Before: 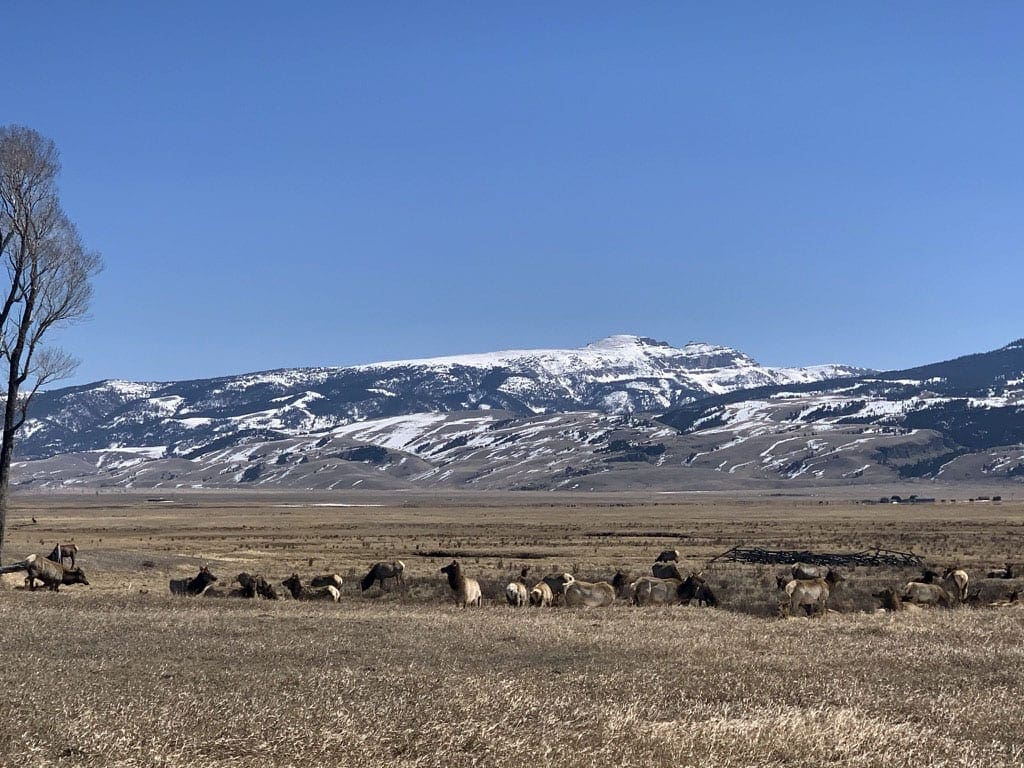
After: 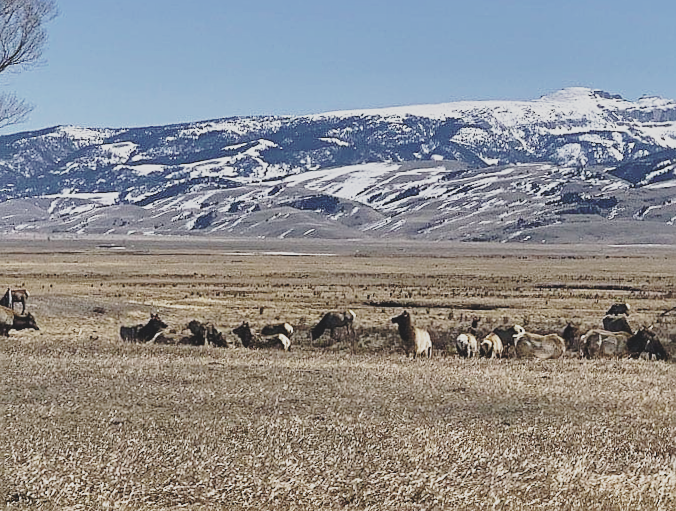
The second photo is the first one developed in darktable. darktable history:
contrast brightness saturation: contrast -0.241, saturation -0.436
crop and rotate: angle -0.754°, left 3.857%, top 32.197%, right 28.882%
color balance rgb: perceptual saturation grading › global saturation 19.985%, global vibrance 30.519%
shadows and highlights: radius 126.88, shadows 30.29, highlights -31.01, low approximation 0.01, soften with gaussian
sharpen: on, module defaults
exposure: exposure -0.072 EV, compensate exposure bias true, compensate highlight preservation false
base curve: curves: ch0 [(0, 0) (0.036, 0.037) (0.121, 0.228) (0.46, 0.76) (0.859, 0.983) (1, 1)], preserve colors none
